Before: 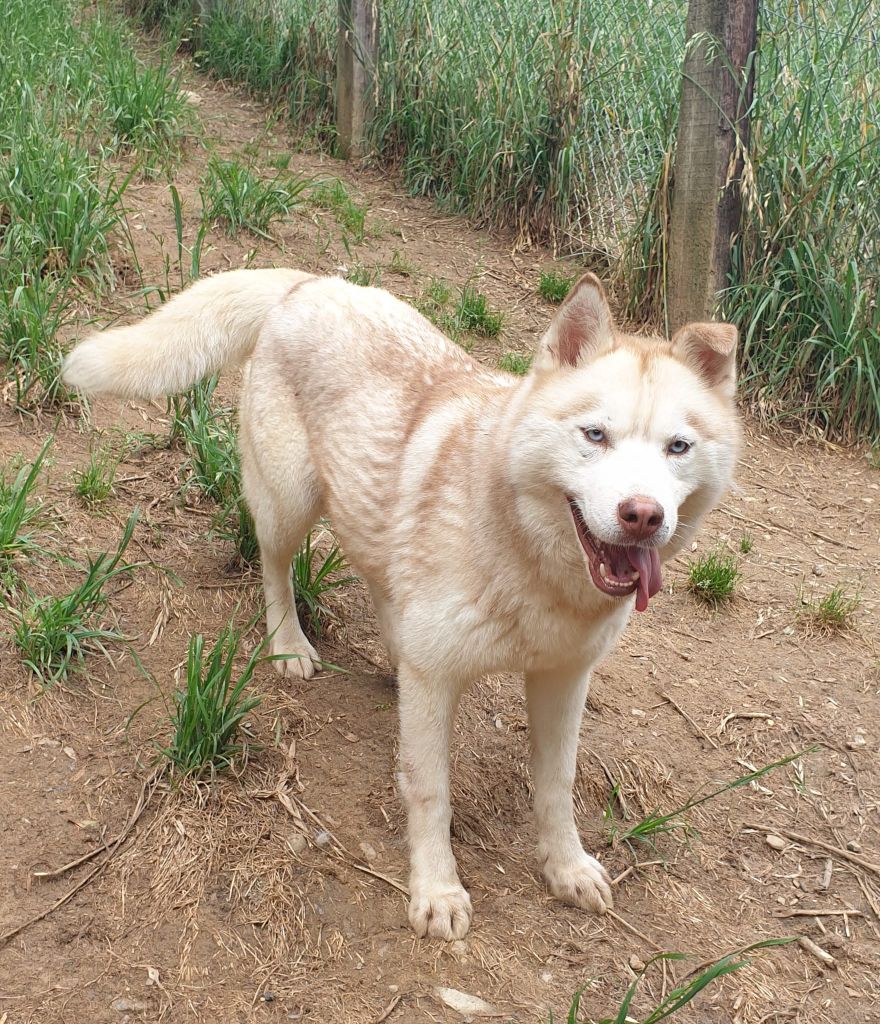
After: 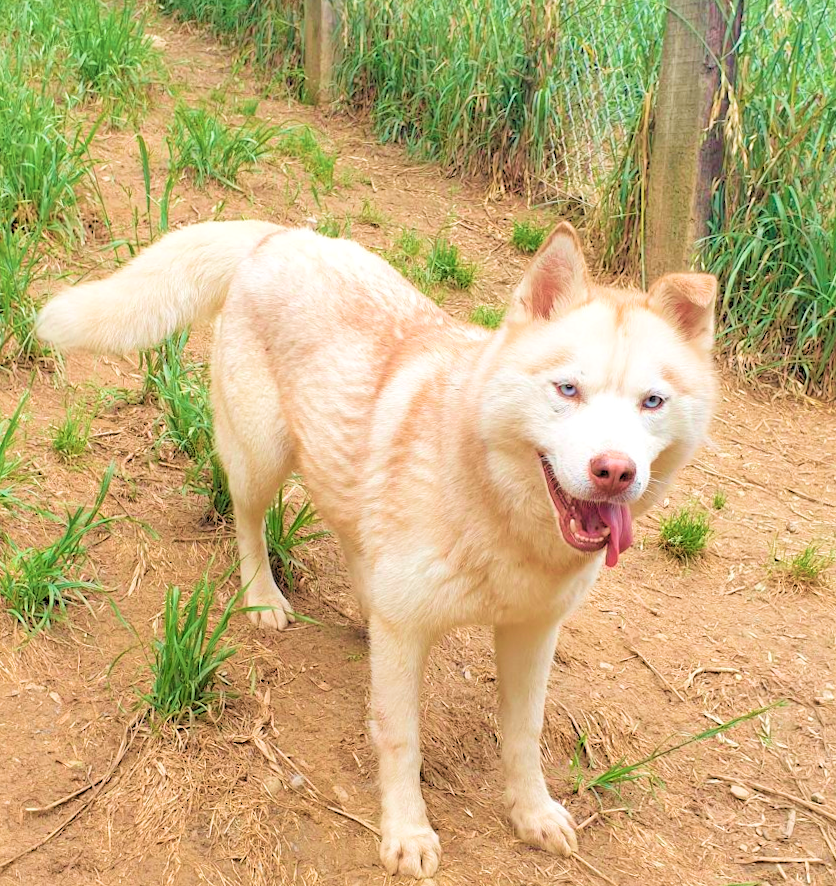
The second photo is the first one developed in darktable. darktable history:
crop and rotate: top 5.609%, bottom 5.609%
levels: levels [0.093, 0.434, 0.988]
velvia: strength 67.07%, mid-tones bias 0.972
rotate and perspective: rotation 0.074°, lens shift (vertical) 0.096, lens shift (horizontal) -0.041, crop left 0.043, crop right 0.952, crop top 0.024, crop bottom 0.979
